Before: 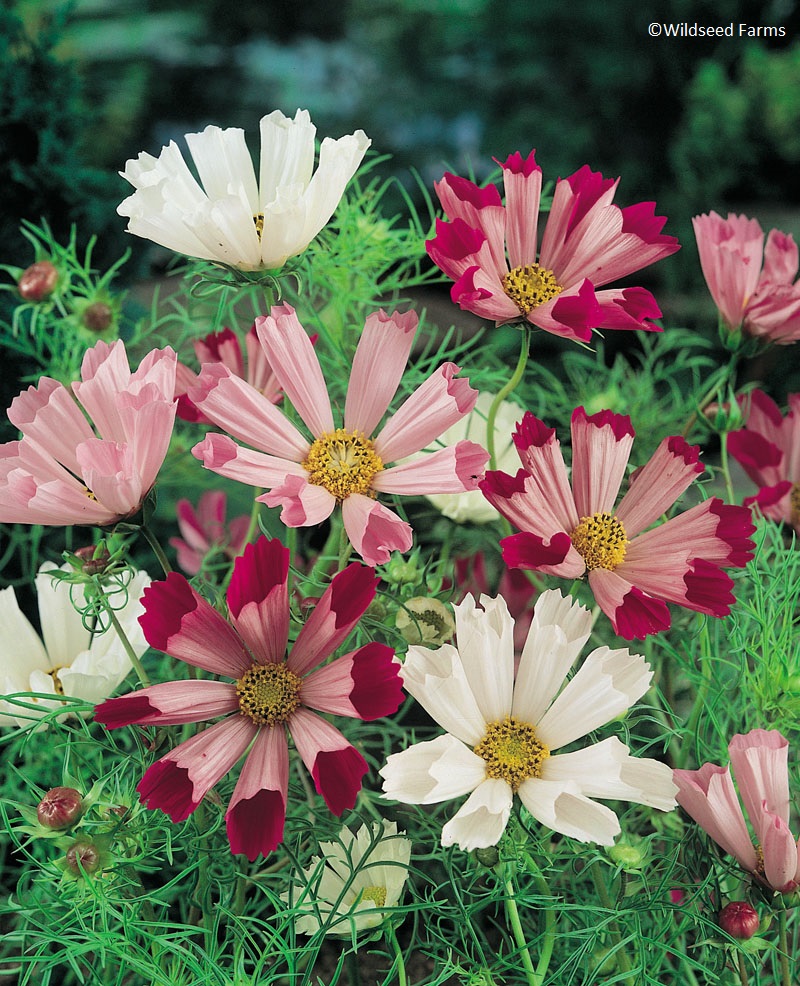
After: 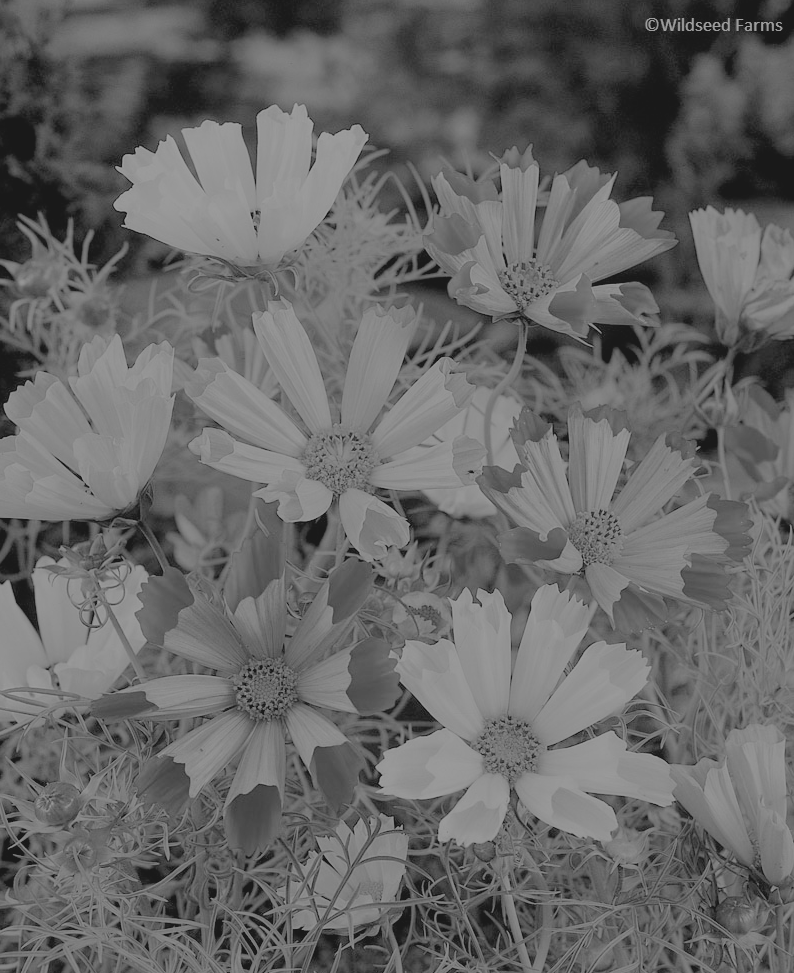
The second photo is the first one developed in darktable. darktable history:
filmic rgb: black relative exposure -7.99 EV, white relative exposure 8.06 EV, threshold 5.97 EV, target black luminance 0%, hardness 2.47, latitude 76.47%, contrast 0.571, shadows ↔ highlights balance 0.016%, enable highlight reconstruction true
color zones: curves: ch0 [(0, 0.613) (0.01, 0.613) (0.245, 0.448) (0.498, 0.529) (0.642, 0.665) (0.879, 0.777) (0.99, 0.613)]; ch1 [(0, 0) (0.143, 0) (0.286, 0) (0.429, 0) (0.571, 0) (0.714, 0) (0.857, 0)]
color correction: highlights a* -5.63, highlights b* 11.06
contrast brightness saturation: contrast -0.177, saturation 0.19
crop: left 0.447%, top 0.581%, right 0.223%, bottom 0.662%
